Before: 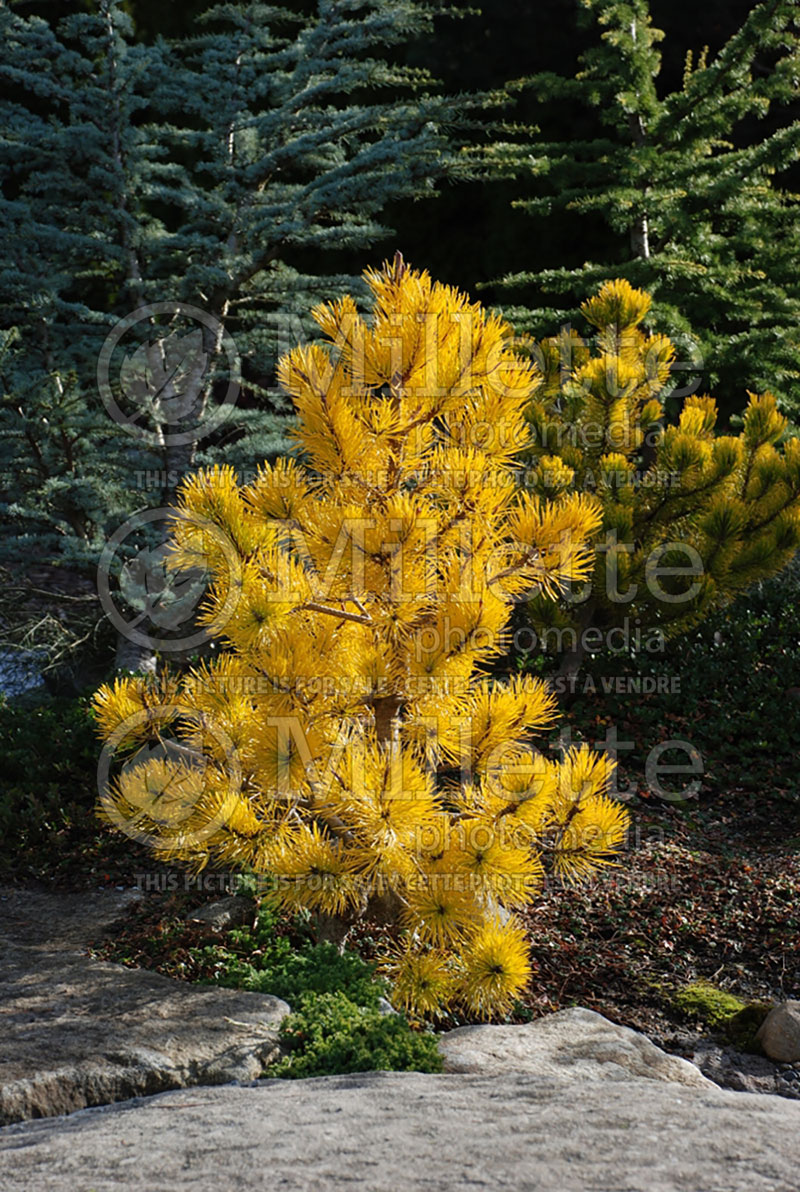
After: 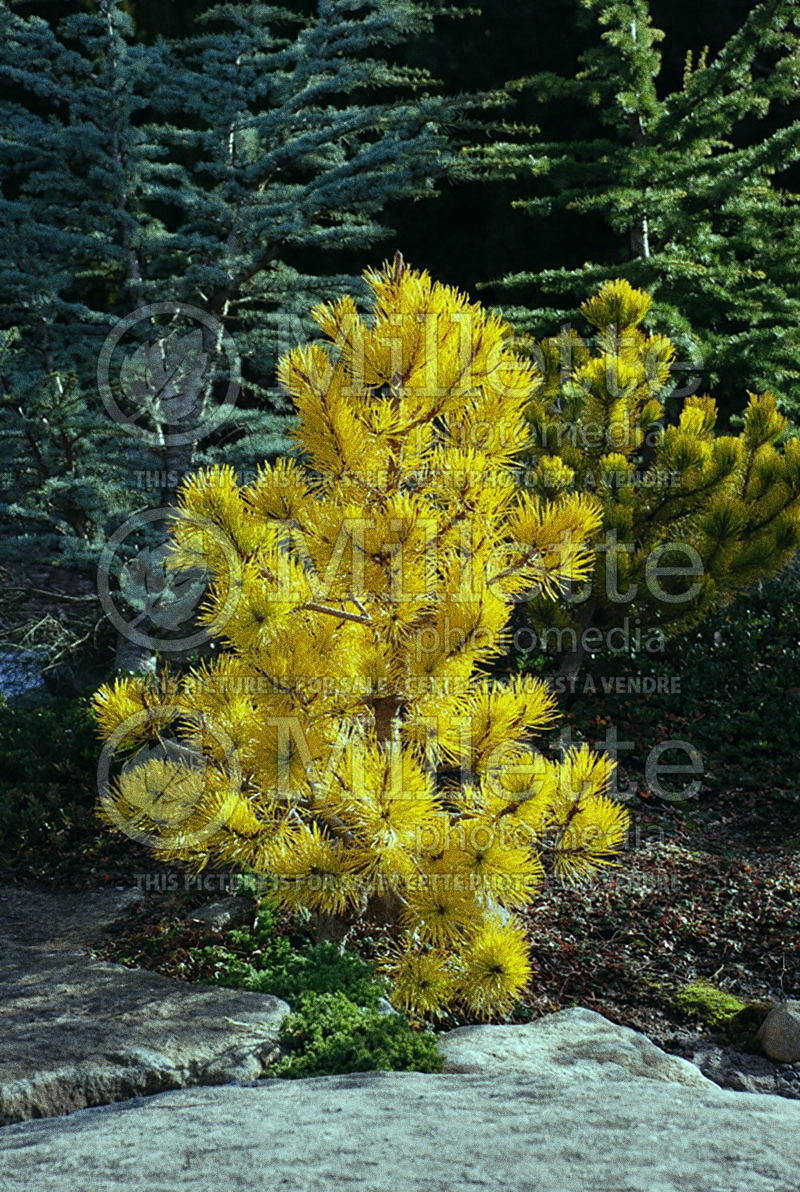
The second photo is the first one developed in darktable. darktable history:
color balance: mode lift, gamma, gain (sRGB), lift [0.997, 0.979, 1.021, 1.011], gamma [1, 1.084, 0.916, 0.998], gain [1, 0.87, 1.13, 1.101], contrast 4.55%, contrast fulcrum 38.24%, output saturation 104.09%
grain: coarseness 0.09 ISO, strength 40%
